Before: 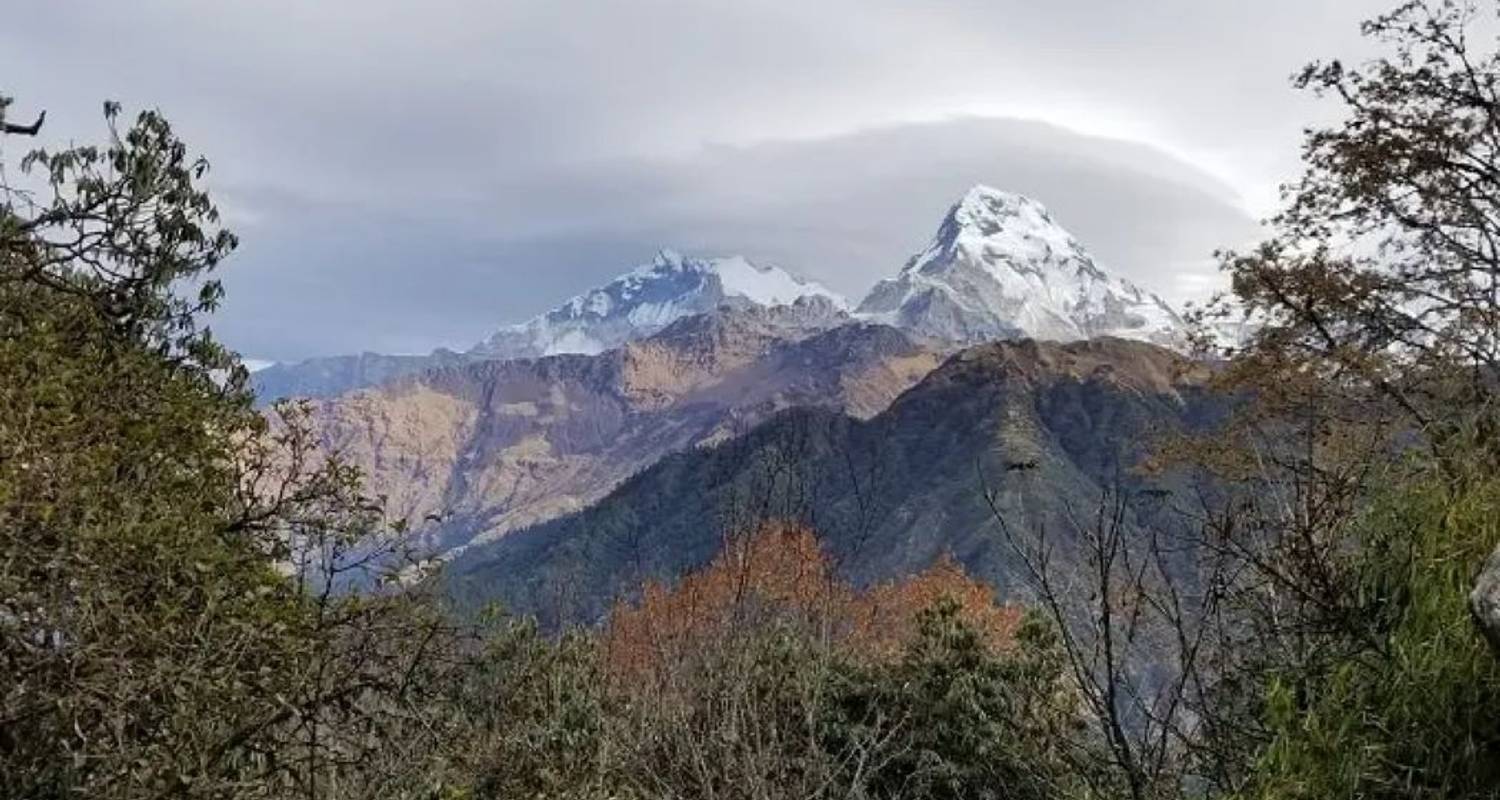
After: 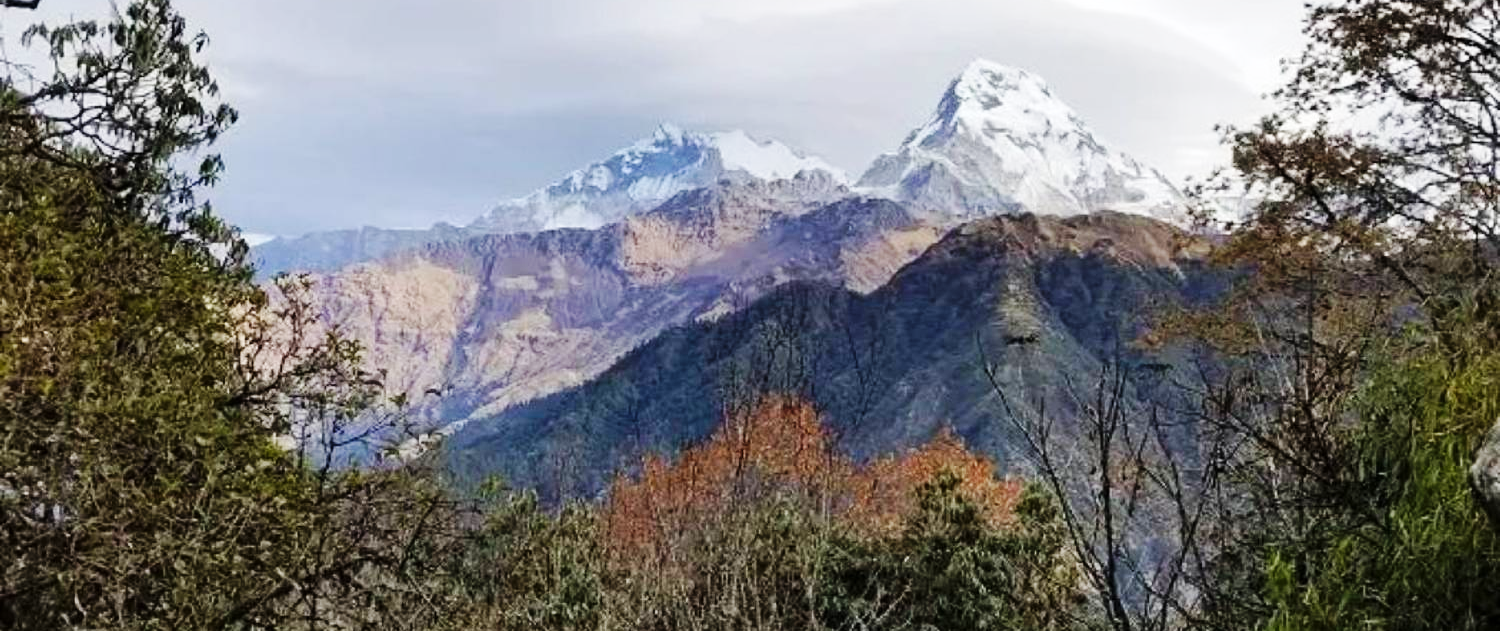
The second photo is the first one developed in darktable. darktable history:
base curve: curves: ch0 [(0, 0) (0.032, 0.025) (0.121, 0.166) (0.206, 0.329) (0.605, 0.79) (1, 1)], preserve colors none
crop and rotate: top 15.803%, bottom 5.313%
